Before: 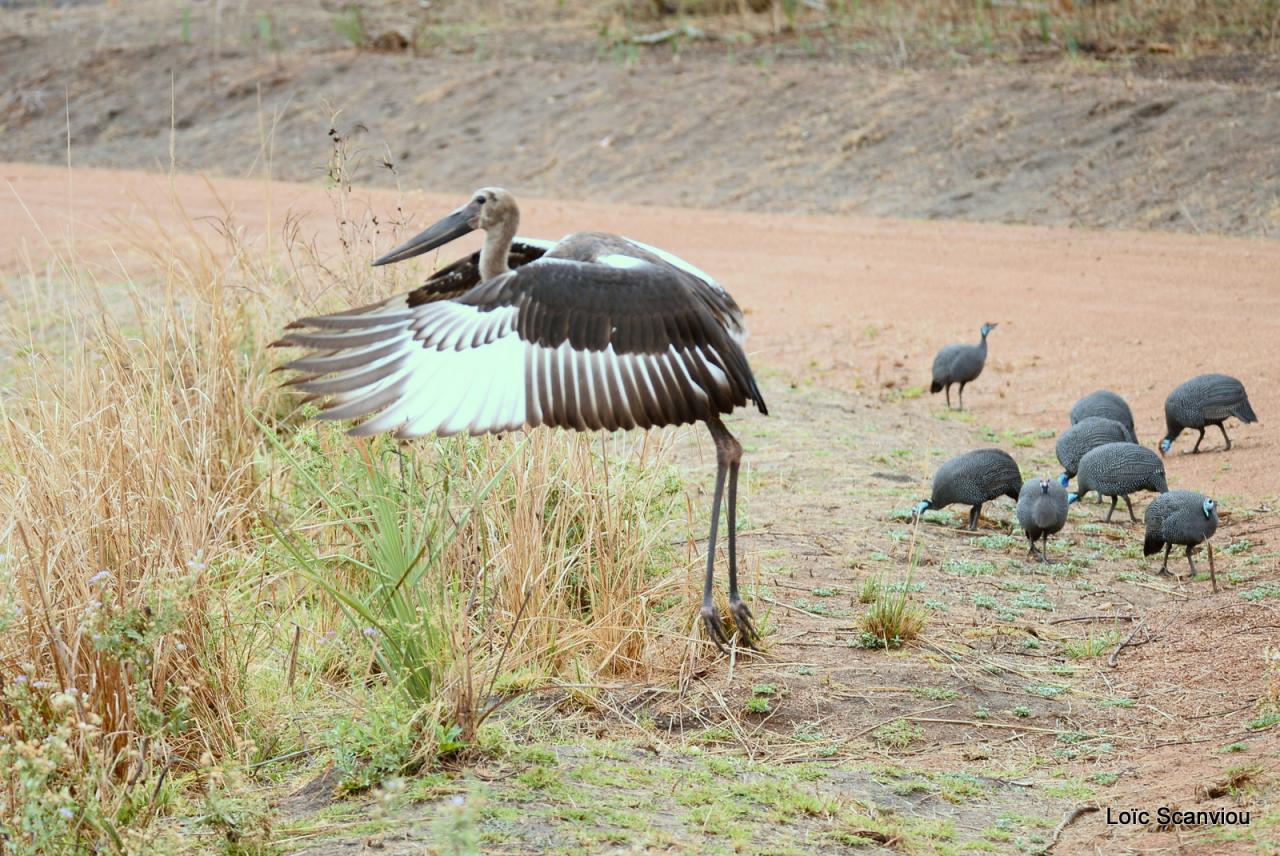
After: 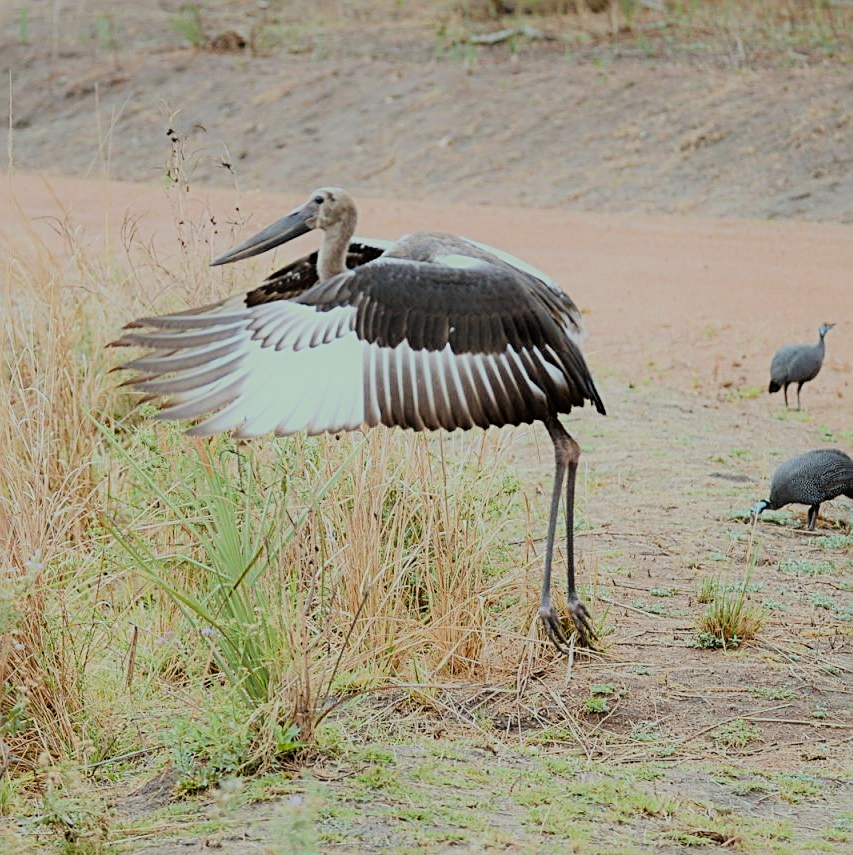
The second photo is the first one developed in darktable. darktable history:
crop and rotate: left 12.692%, right 20.665%
contrast equalizer: y [[0.5, 0.496, 0.435, 0.435, 0.496, 0.5], [0.5 ×6], [0.5 ×6], [0 ×6], [0 ×6]]
sharpen: radius 3.089
filmic rgb: black relative exposure -6.93 EV, white relative exposure 5.62 EV, threshold 5.96 EV, hardness 2.84, enable highlight reconstruction true
